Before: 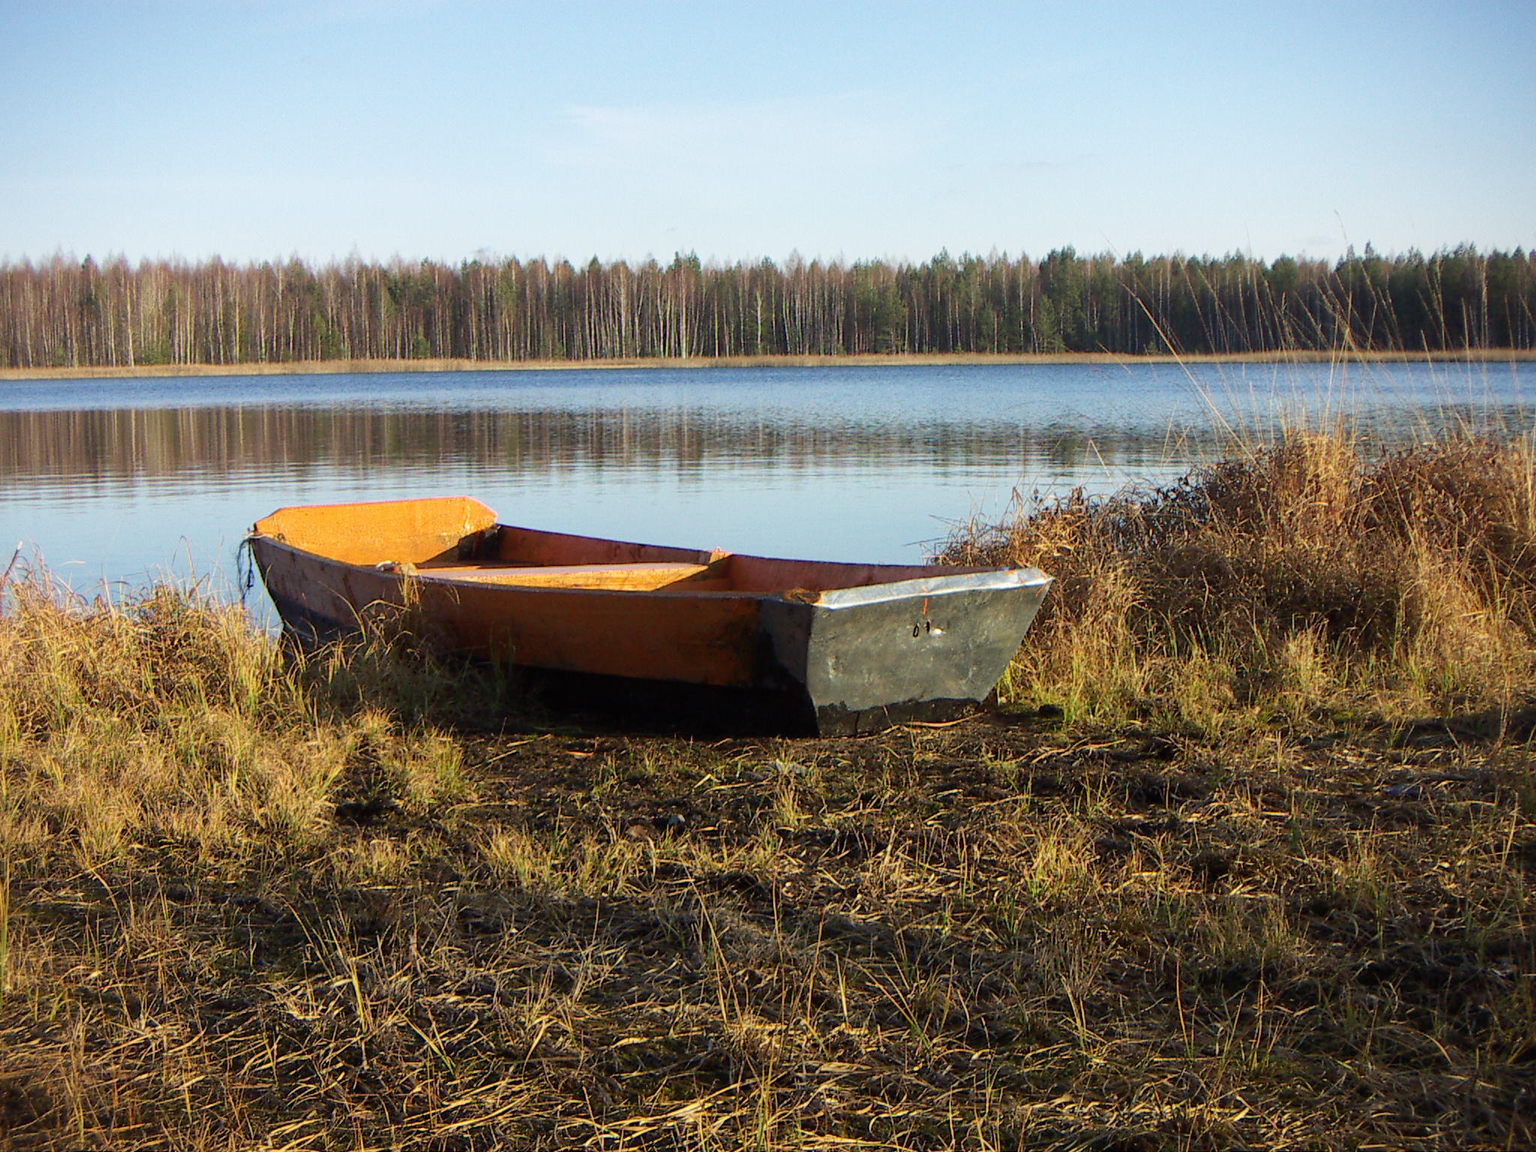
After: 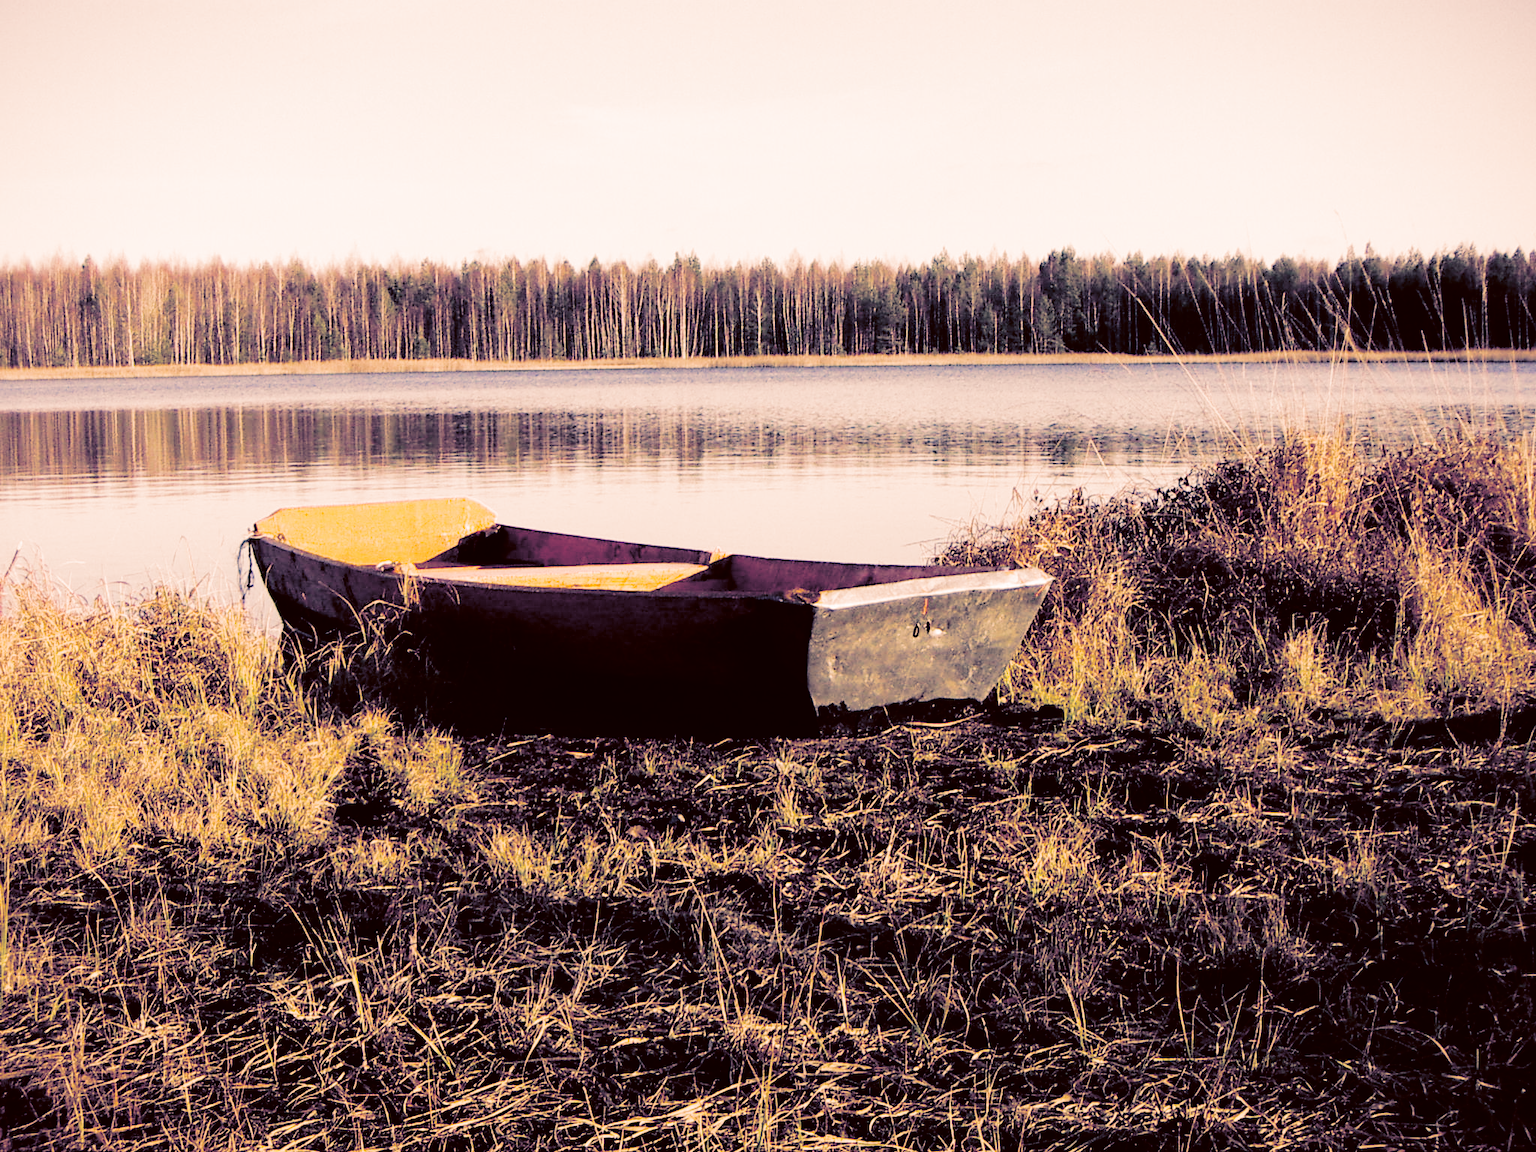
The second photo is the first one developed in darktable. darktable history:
split-toning: shadows › hue 226.8°, shadows › saturation 0.56, highlights › hue 28.8°, balance -40, compress 0%
base curve: curves: ch0 [(0, 0) (0.036, 0.01) (0.123, 0.254) (0.258, 0.504) (0.507, 0.748) (1, 1)], preserve colors none
color correction: highlights a* 9.03, highlights b* 8.71, shadows a* 40, shadows b* 40, saturation 0.8
